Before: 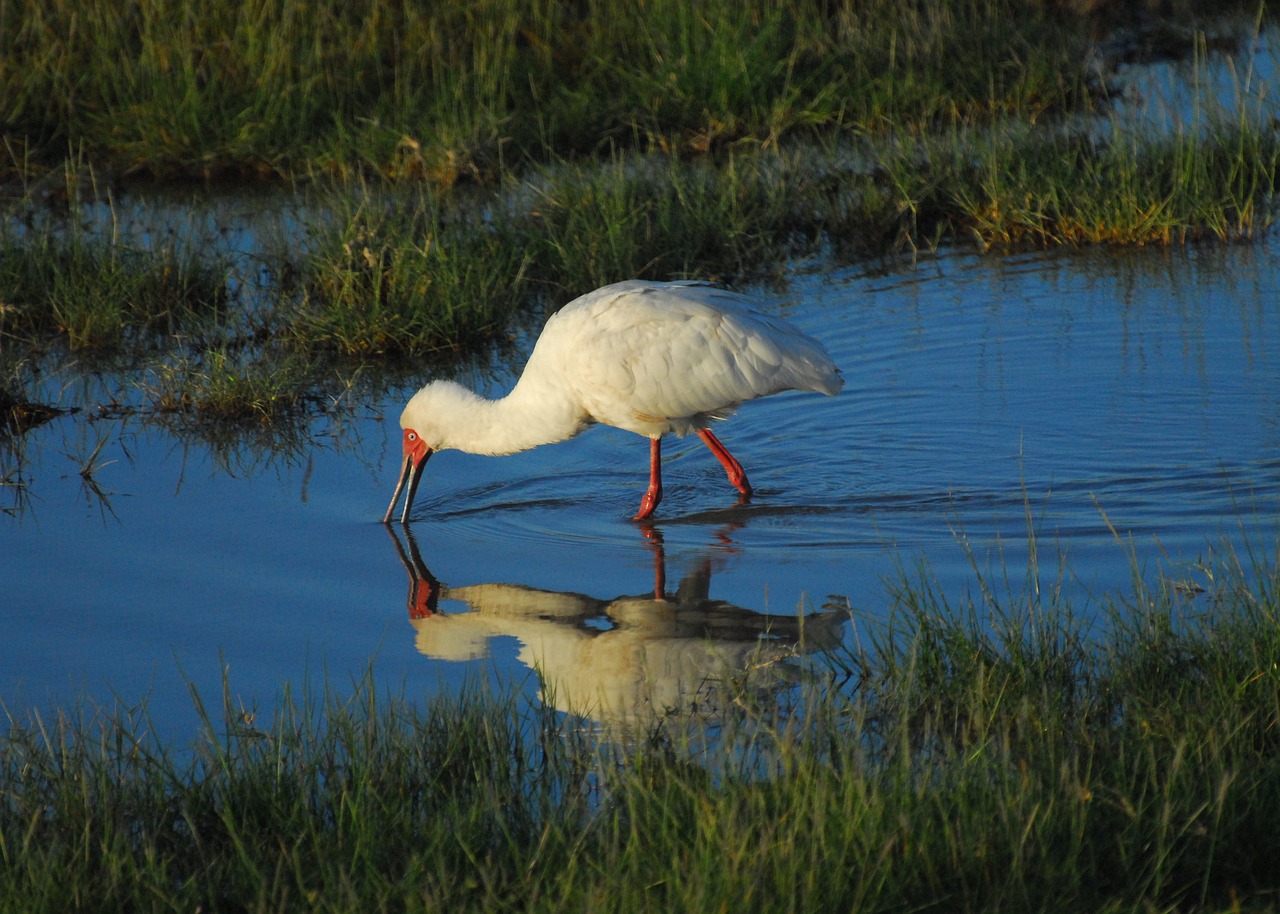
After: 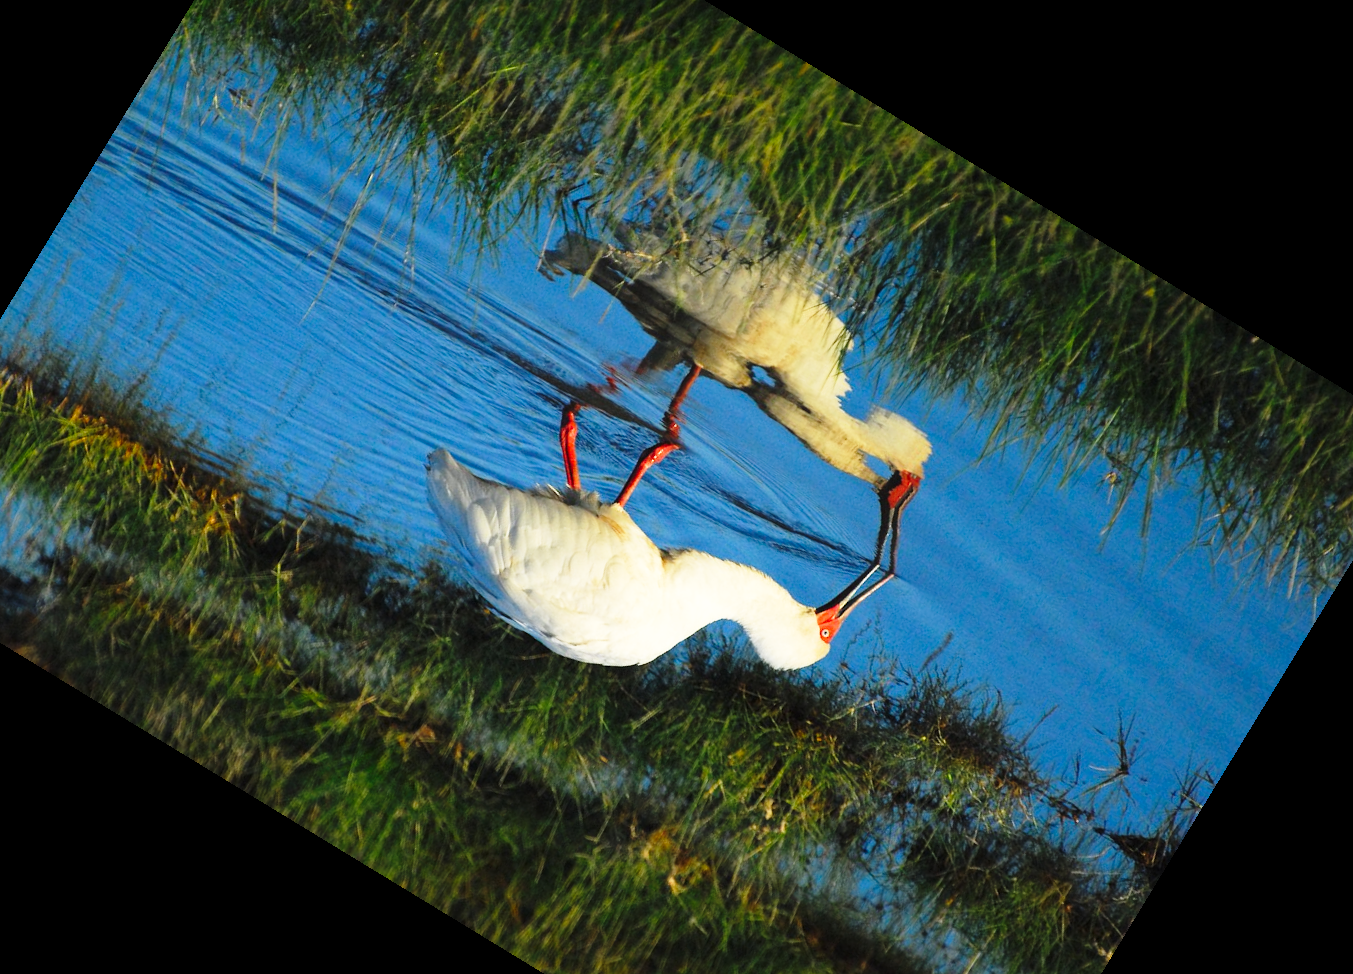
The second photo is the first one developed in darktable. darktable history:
crop and rotate: angle 148.68°, left 9.111%, top 15.603%, right 4.588%, bottom 17.041%
base curve: curves: ch0 [(0, 0) (0.026, 0.03) (0.109, 0.232) (0.351, 0.748) (0.669, 0.968) (1, 1)], preserve colors none
